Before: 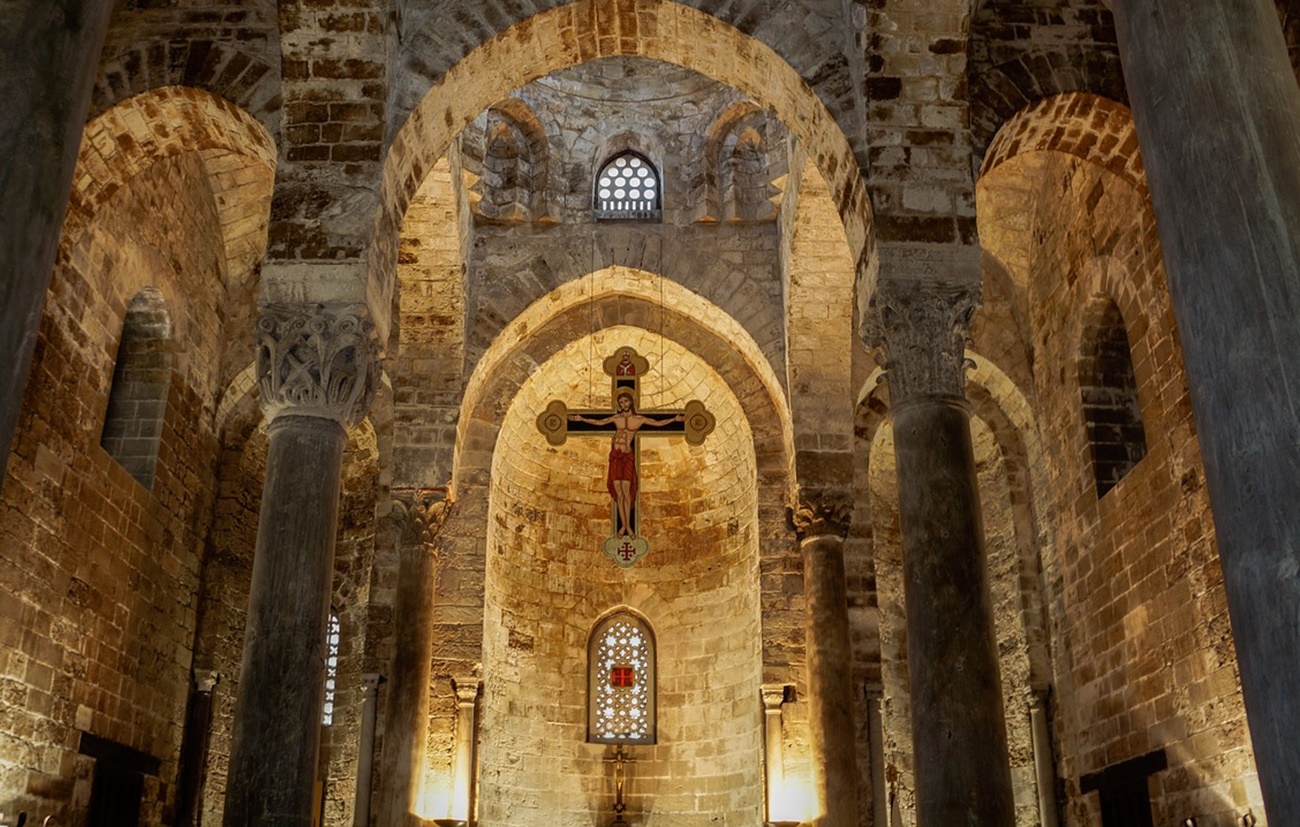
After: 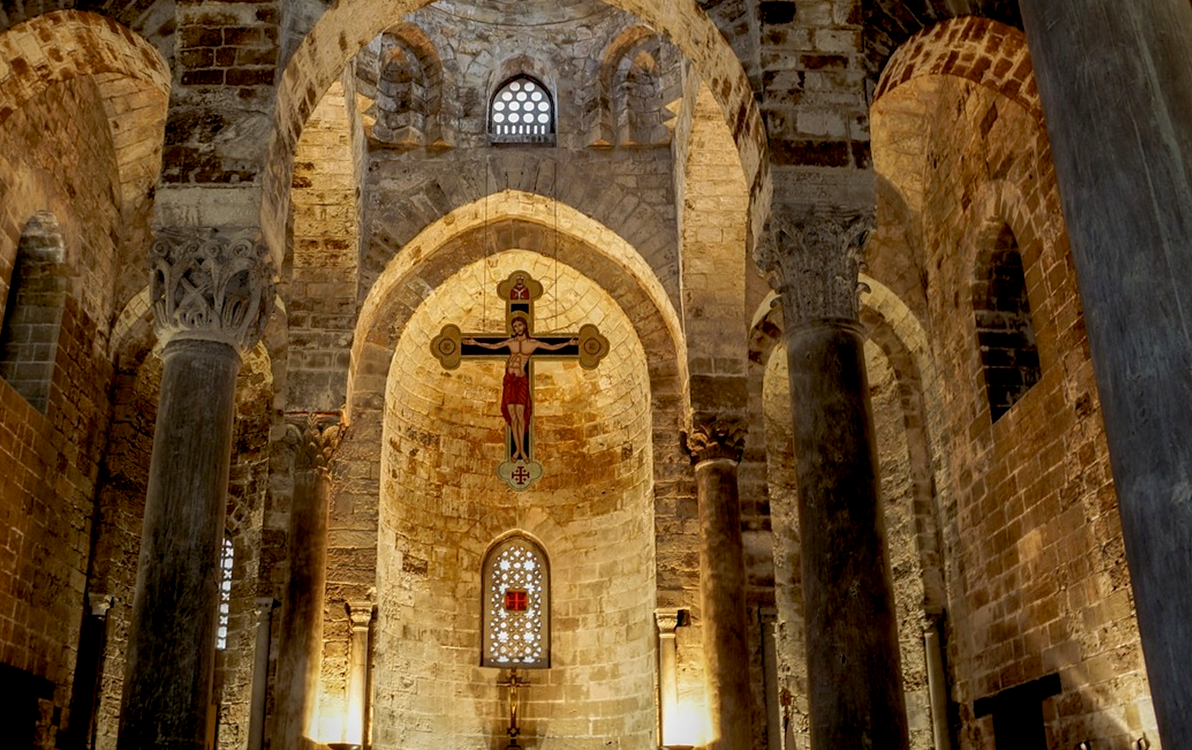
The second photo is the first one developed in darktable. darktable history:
color balance: on, module defaults
crop and rotate: left 8.262%, top 9.226%
exposure: black level correction 0.007, exposure 0.093 EV, compensate highlight preservation false
